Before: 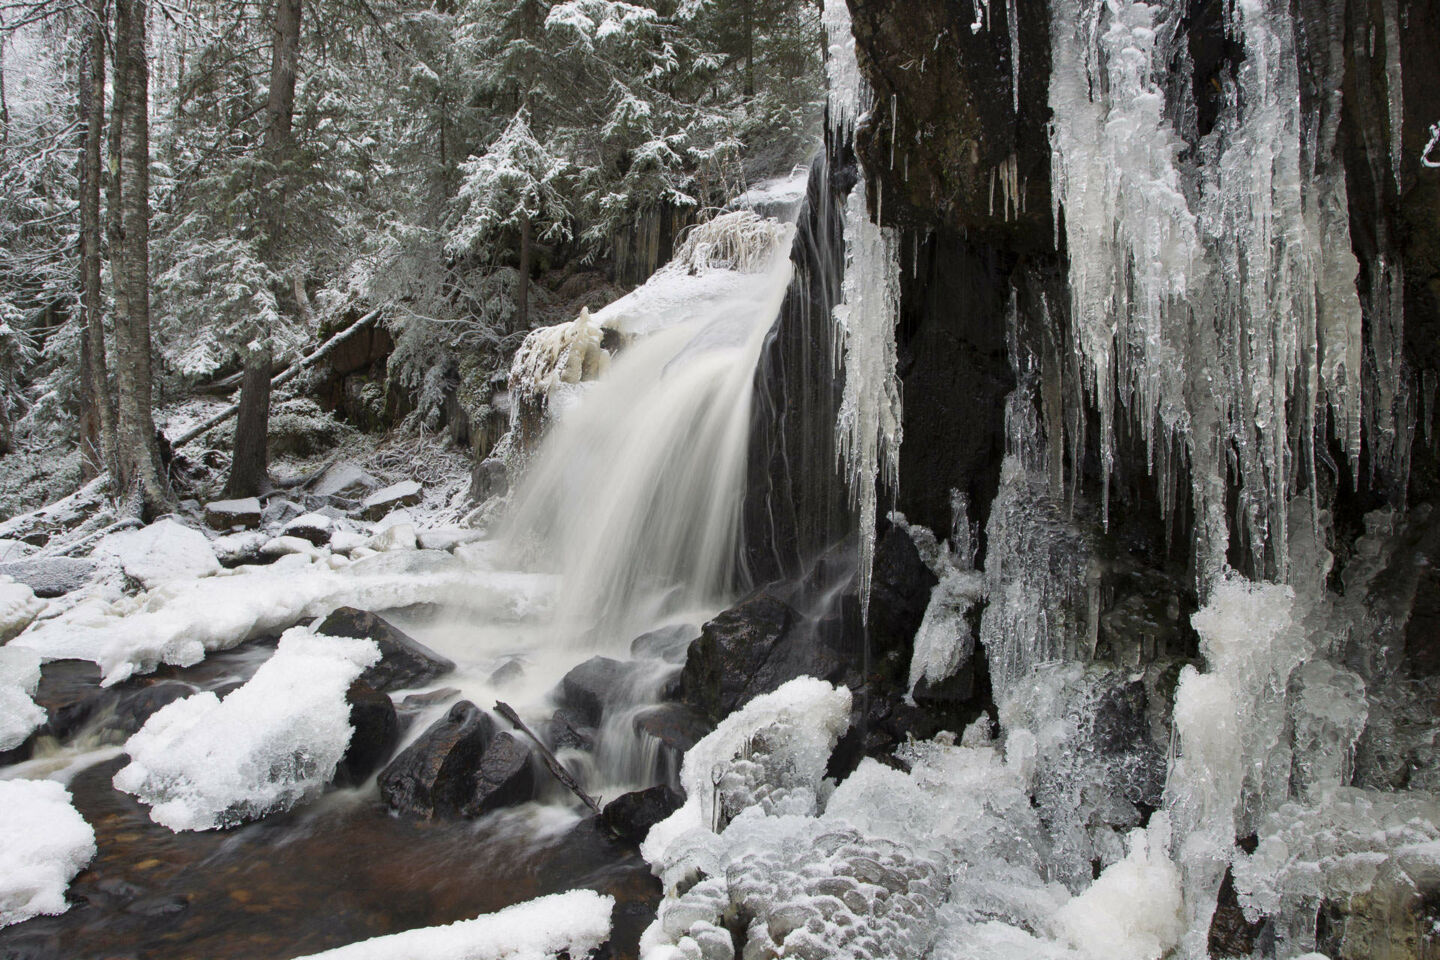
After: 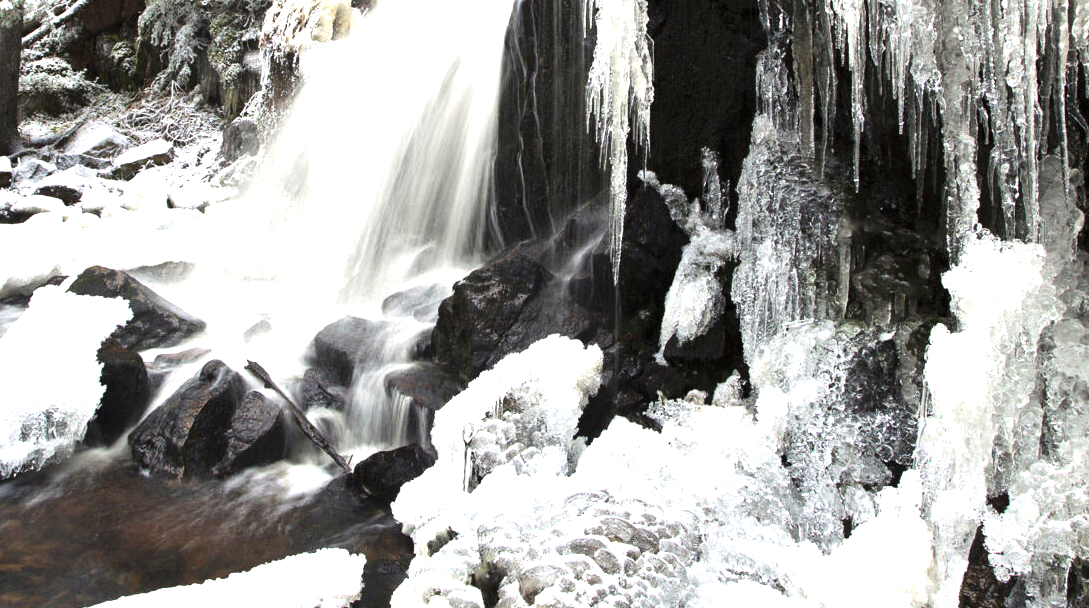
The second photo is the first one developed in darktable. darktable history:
exposure: black level correction 0, exposure 0.704 EV, compensate exposure bias true, compensate highlight preservation false
crop and rotate: left 17.325%, top 35.624%, right 7%, bottom 0.946%
tone equalizer: -8 EV -0.787 EV, -7 EV -0.688 EV, -6 EV -0.627 EV, -5 EV -0.407 EV, -3 EV 0.365 EV, -2 EV 0.6 EV, -1 EV 0.69 EV, +0 EV 0.727 EV, edges refinement/feathering 500, mask exposure compensation -1.57 EV, preserve details no
